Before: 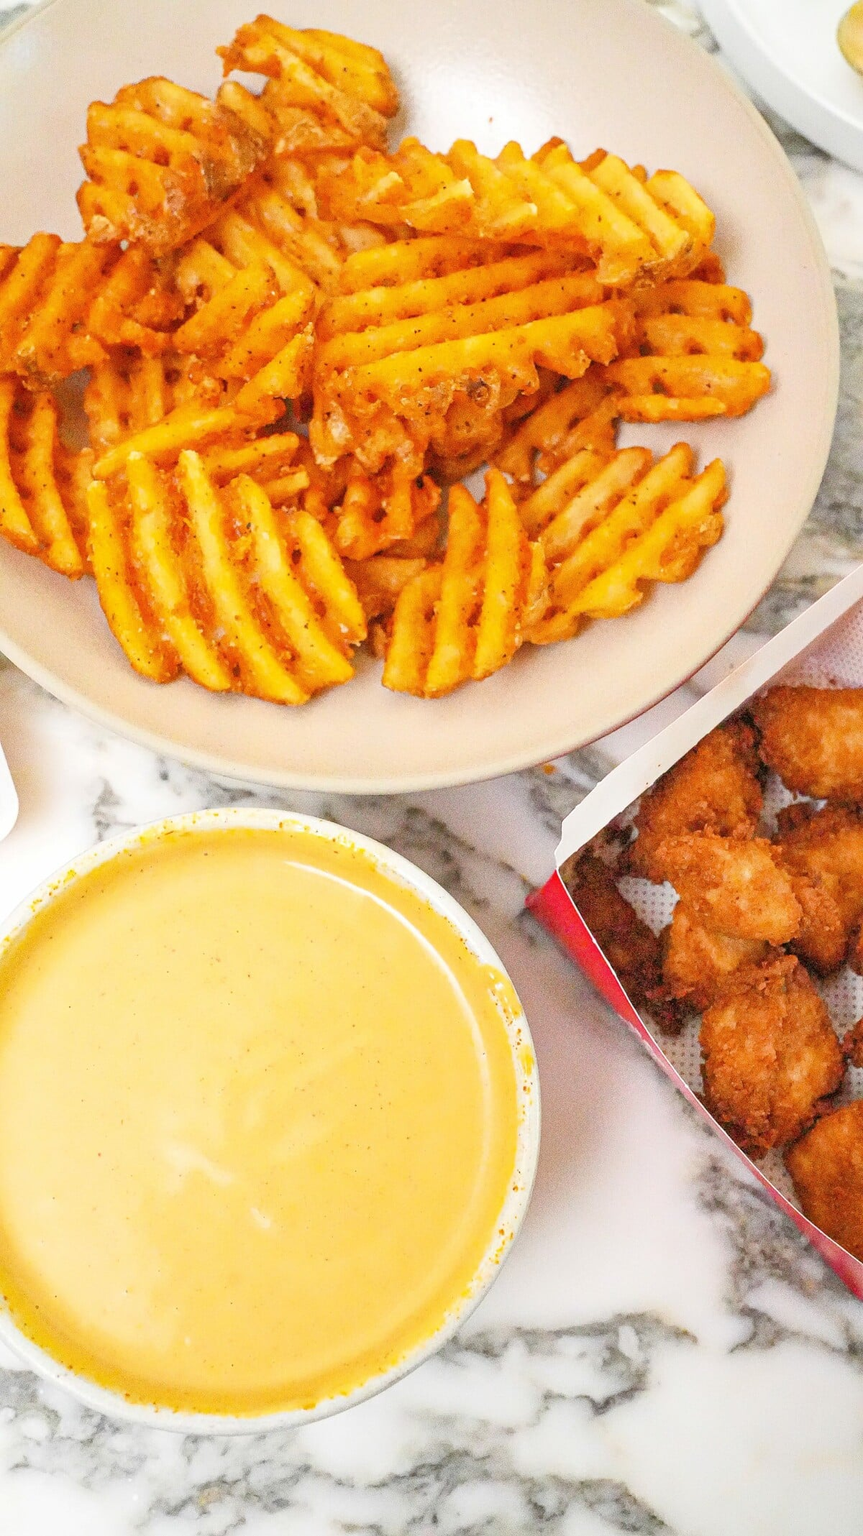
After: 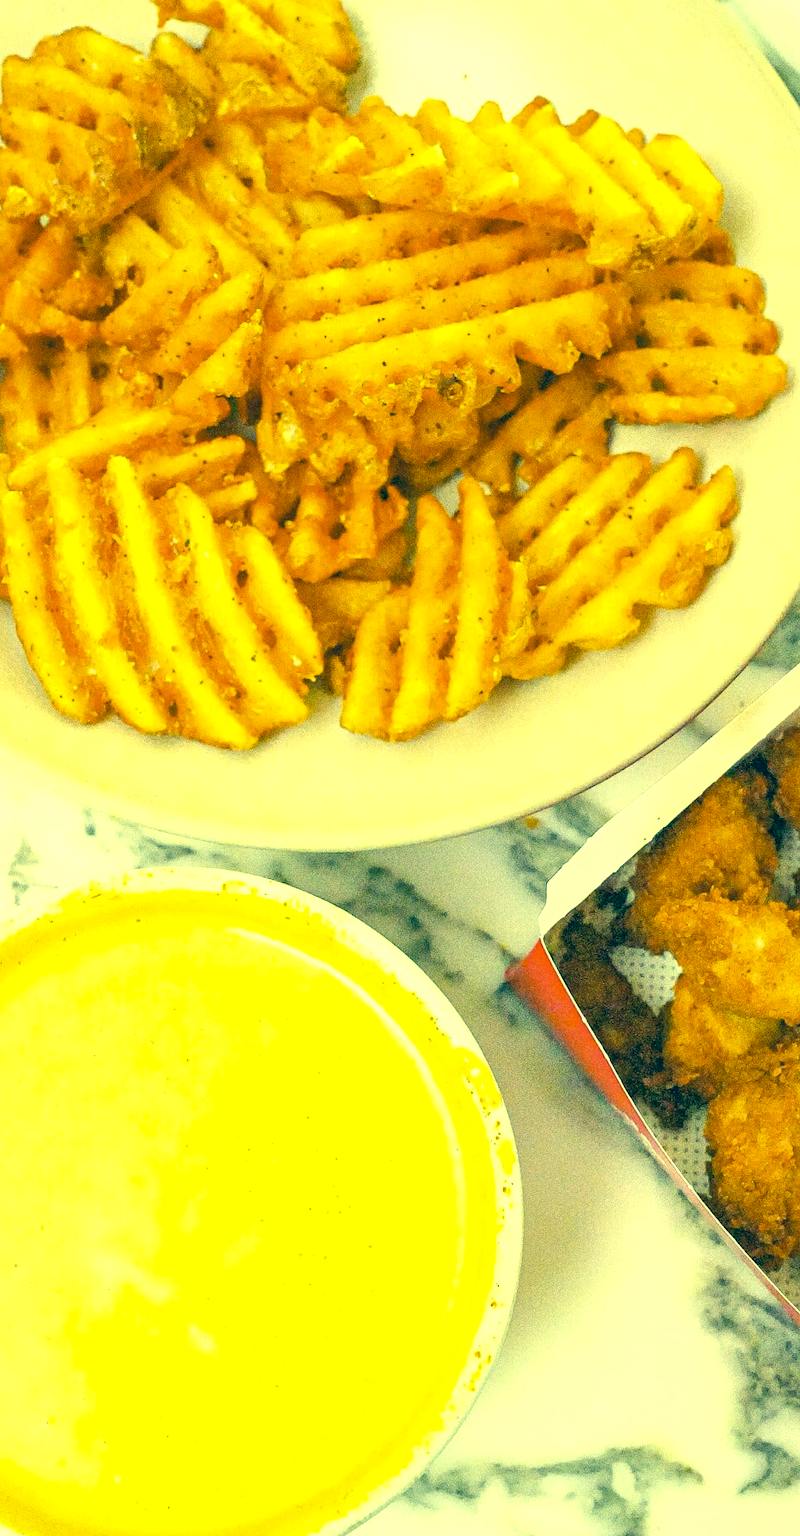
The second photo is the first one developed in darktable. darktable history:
color correction: highlights a* -16.28, highlights b* 39.69, shadows a* -39.25, shadows b* -26.2
exposure: black level correction 0.003, exposure 0.149 EV, compensate exposure bias true, compensate highlight preservation false
crop: left 9.991%, top 3.465%, right 9.192%, bottom 9.483%
tone equalizer: -8 EV -0.453 EV, -7 EV -0.409 EV, -6 EV -0.365 EV, -5 EV -0.189 EV, -3 EV 0.192 EV, -2 EV 0.315 EV, -1 EV 0.392 EV, +0 EV 0.447 EV, edges refinement/feathering 500, mask exposure compensation -1.57 EV, preserve details no
